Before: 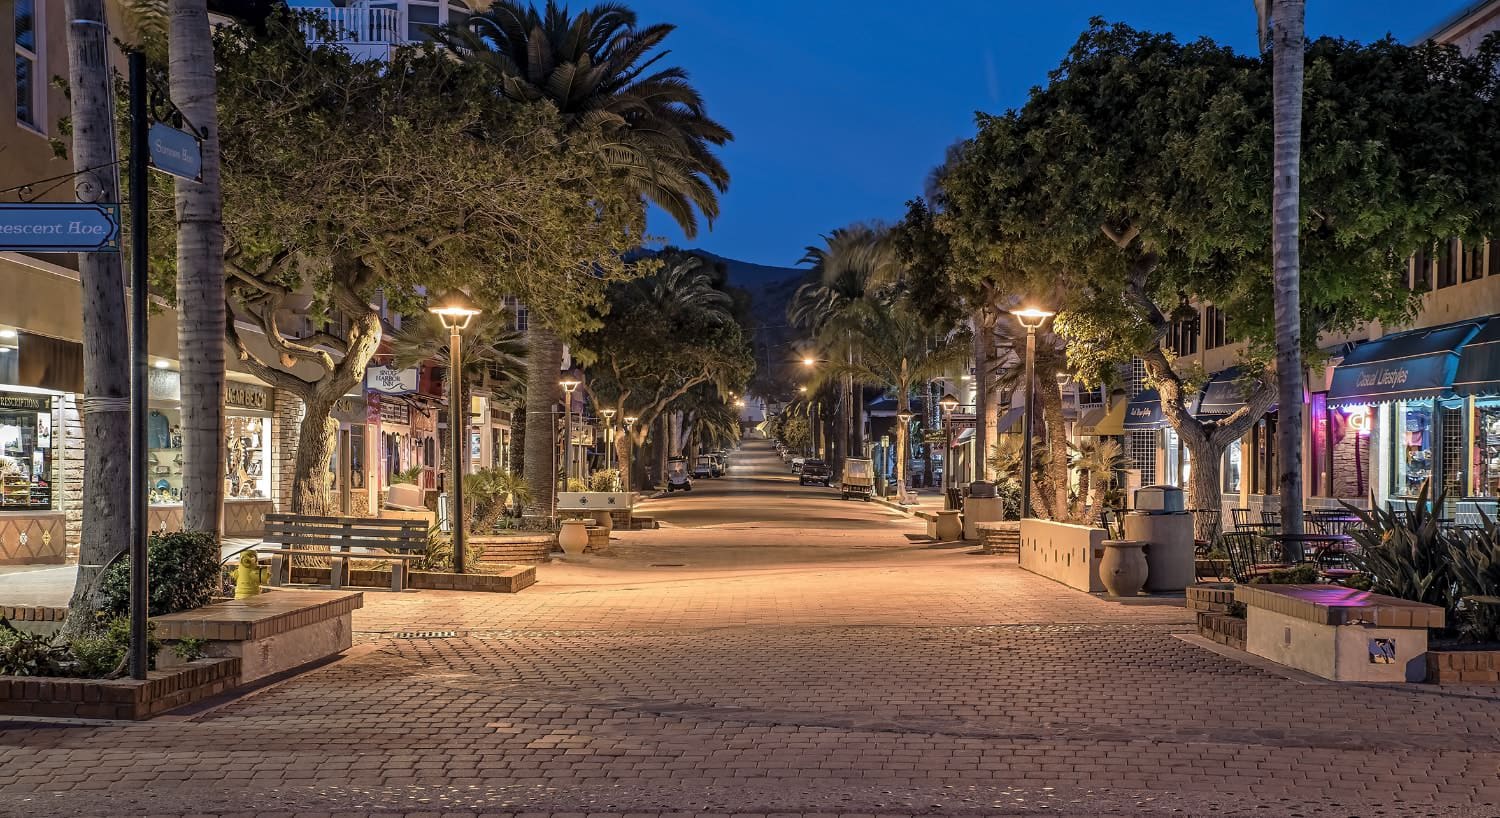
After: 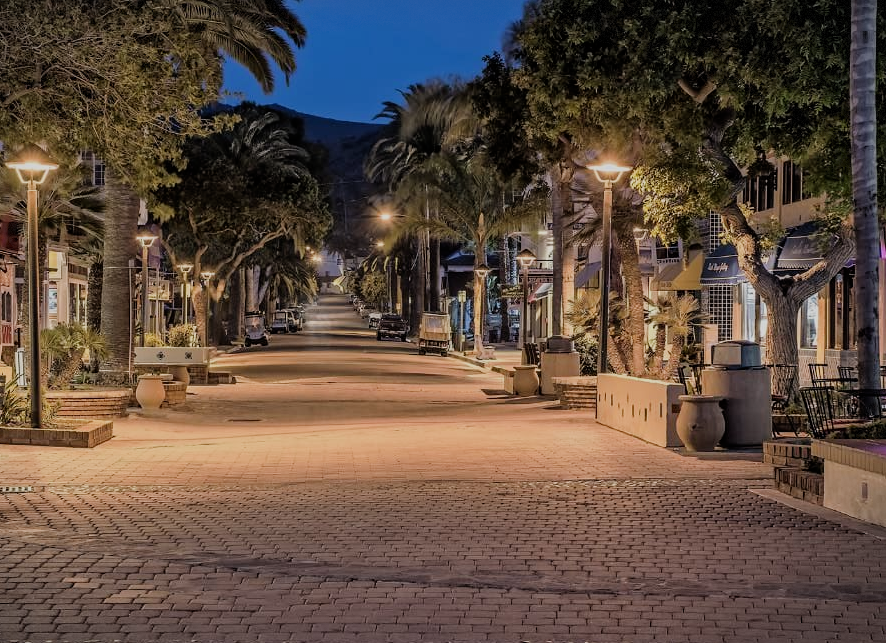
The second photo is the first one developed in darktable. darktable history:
vignetting: fall-off start 100%, brightness -0.406, saturation -0.3, width/height ratio 1.324, dithering 8-bit output, unbound false
filmic rgb: black relative exposure -7.65 EV, white relative exposure 4.56 EV, hardness 3.61
crop and rotate: left 28.256%, top 17.734%, right 12.656%, bottom 3.573%
